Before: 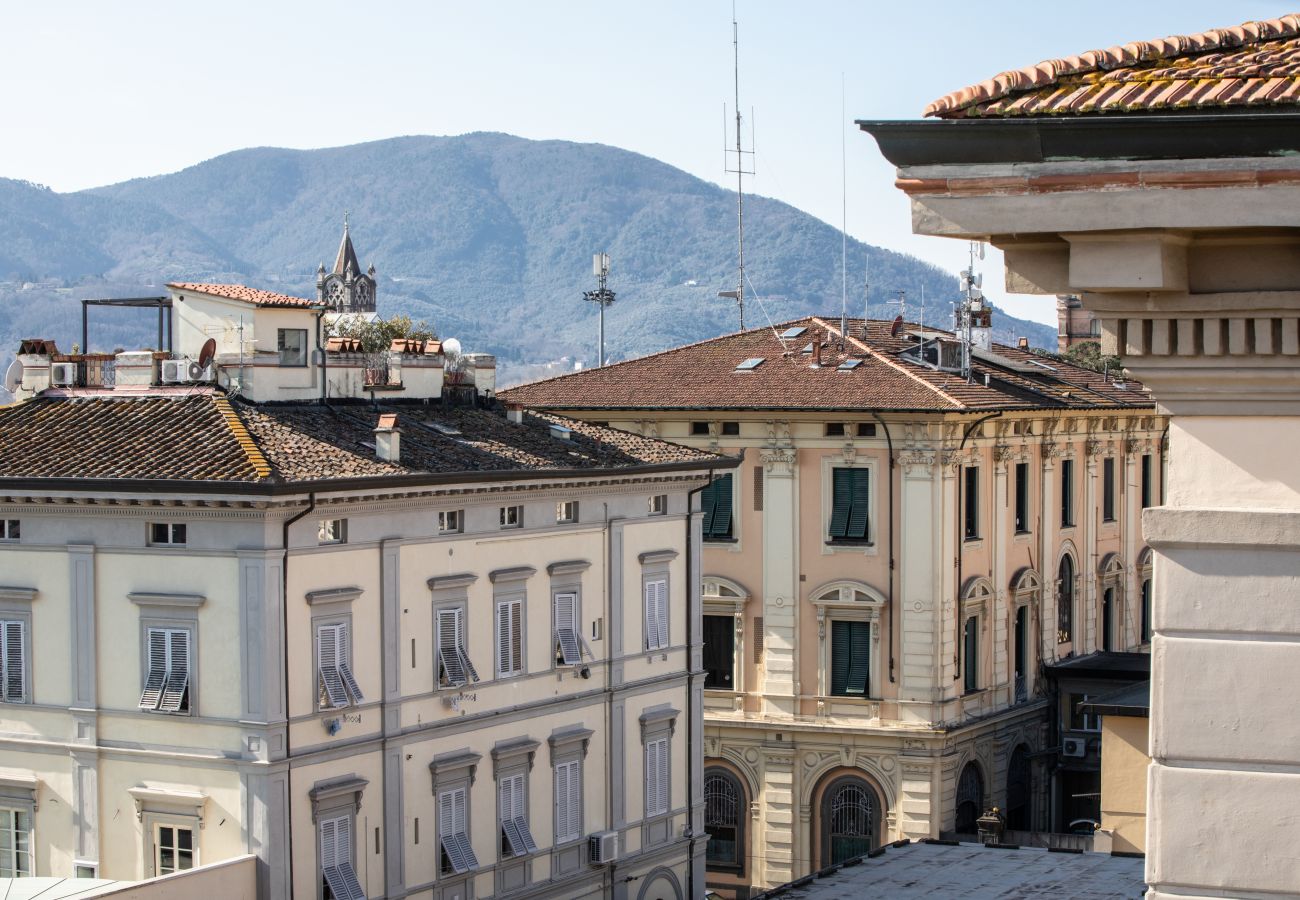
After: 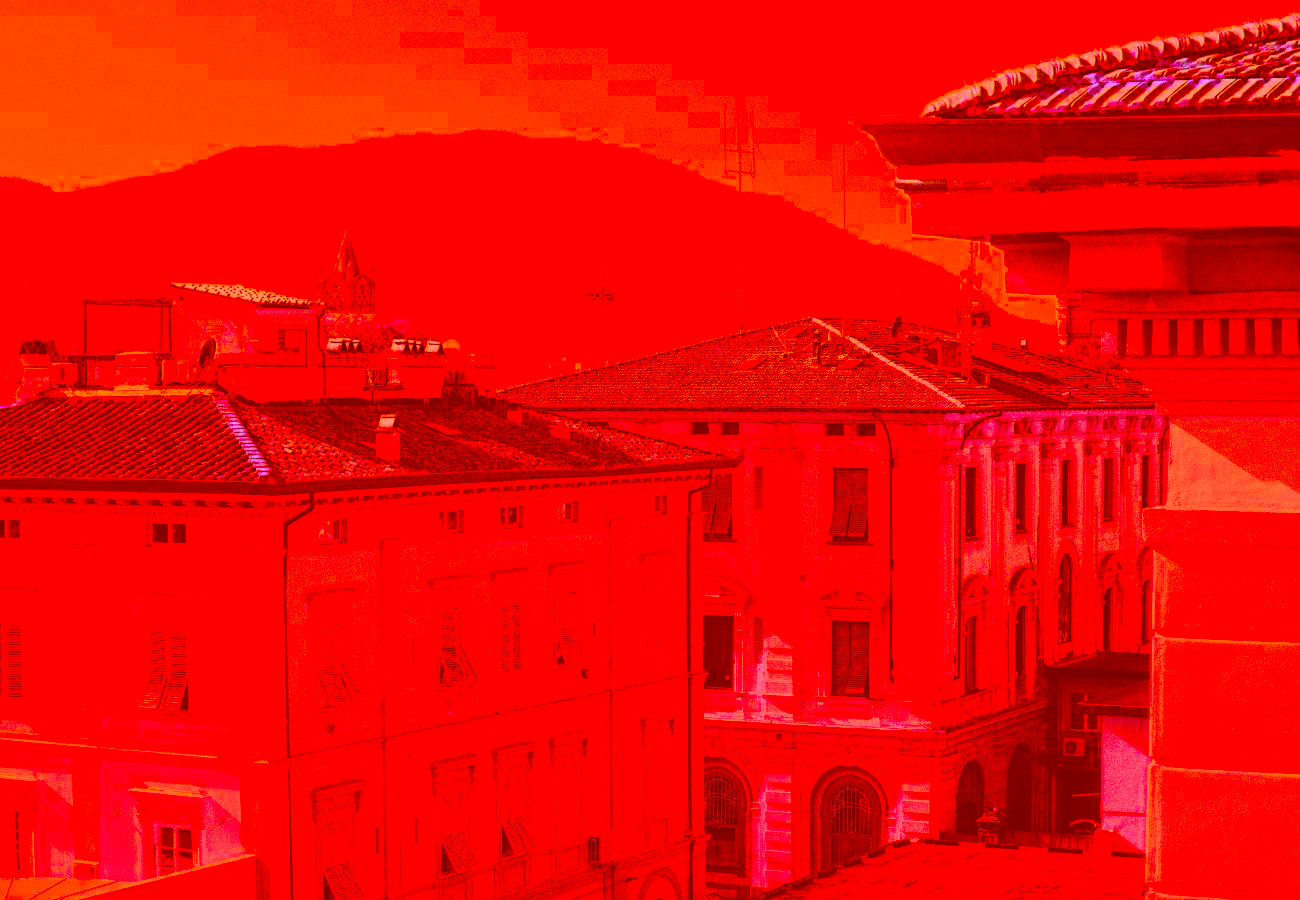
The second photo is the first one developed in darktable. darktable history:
color correction: highlights a* -39.68, highlights b* -40, shadows a* -40, shadows b* -40, saturation -3
grain: coarseness 0.09 ISO, strength 40%
